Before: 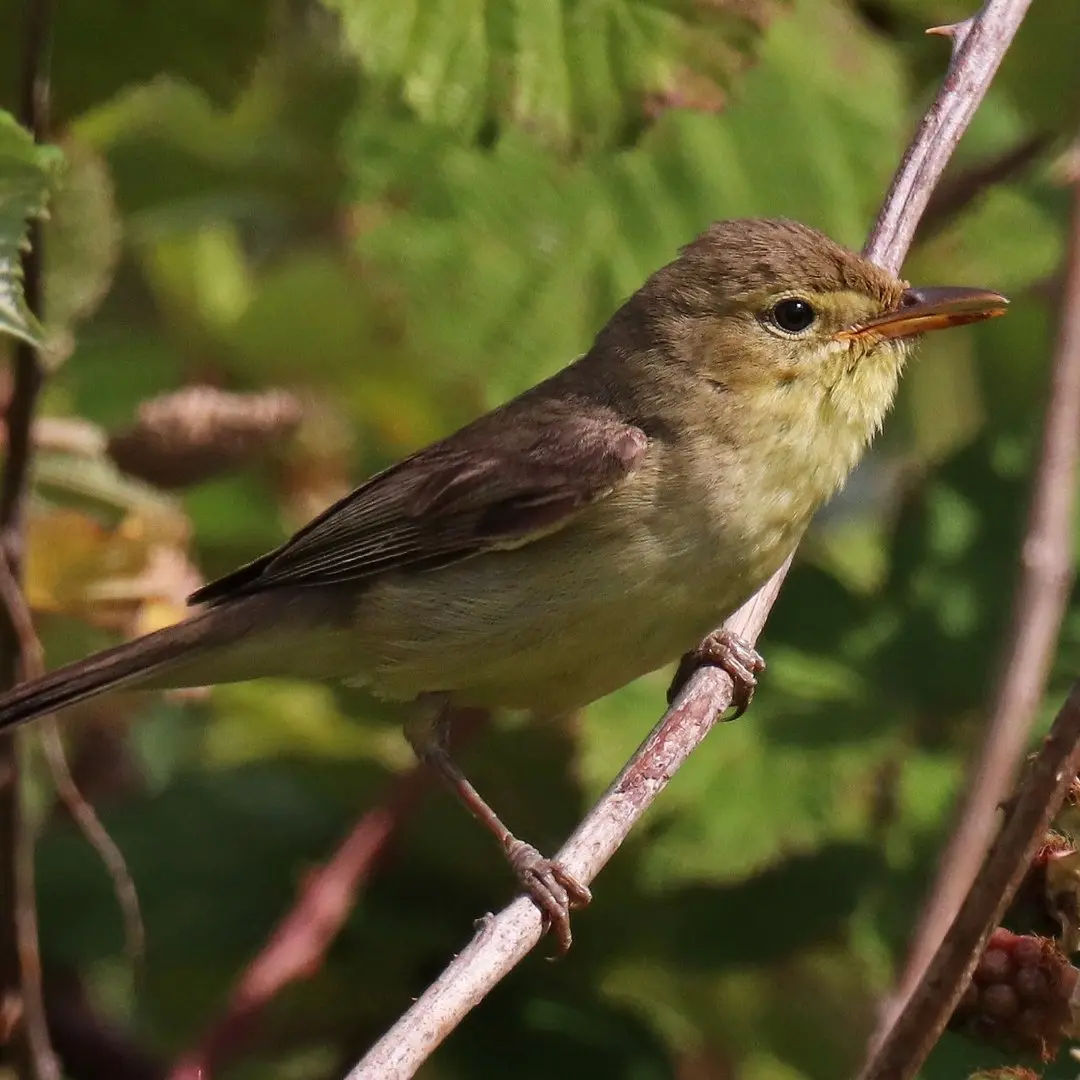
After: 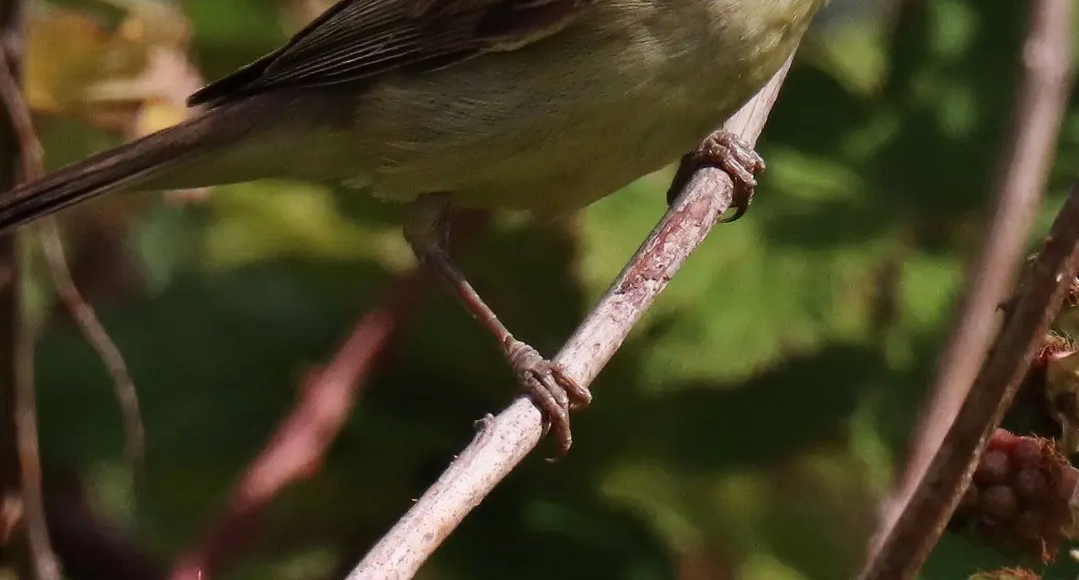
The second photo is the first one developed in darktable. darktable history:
crop and rotate: top 46.237%
contrast brightness saturation: contrast 0.15, brightness 0.05
graduated density: rotation -0.352°, offset 57.64
